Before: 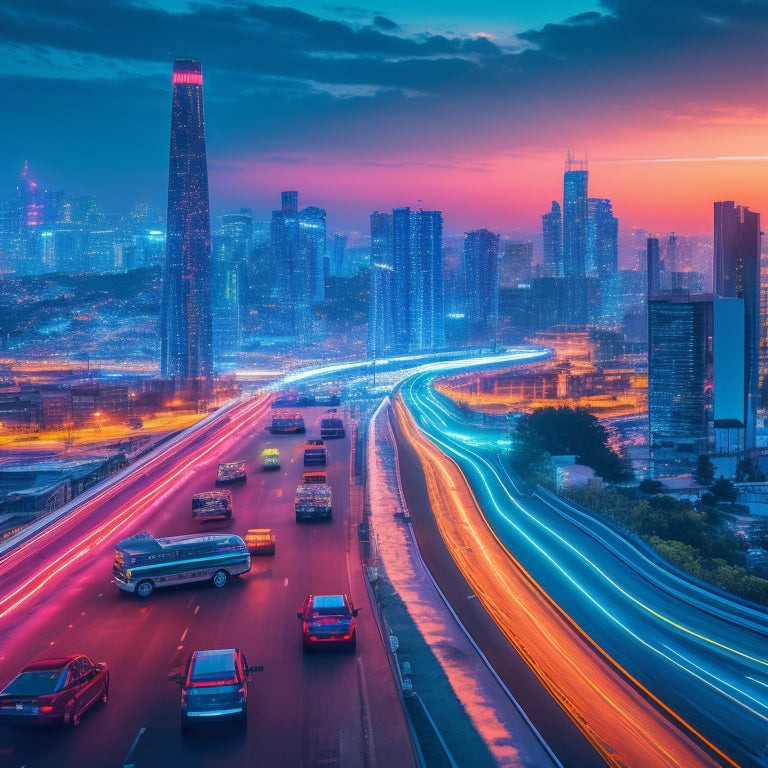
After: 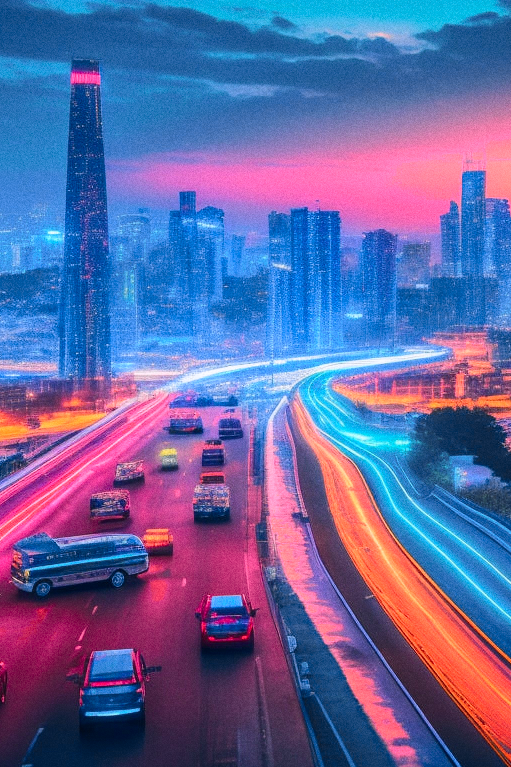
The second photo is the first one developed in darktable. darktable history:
crop and rotate: left 13.409%, right 19.924%
tone curve: curves: ch0 [(0, 0) (0.071, 0.047) (0.266, 0.26) (0.483, 0.554) (0.753, 0.811) (1, 0.983)]; ch1 [(0, 0) (0.346, 0.307) (0.408, 0.387) (0.463, 0.465) (0.482, 0.493) (0.502, 0.5) (0.517, 0.502) (0.55, 0.548) (0.597, 0.61) (0.651, 0.698) (1, 1)]; ch2 [(0, 0) (0.346, 0.34) (0.434, 0.46) (0.485, 0.494) (0.5, 0.494) (0.517, 0.506) (0.526, 0.545) (0.583, 0.61) (0.625, 0.659) (1, 1)], color space Lab, independent channels, preserve colors none
white balance: red 1.05, blue 1.072
grain: coarseness 0.09 ISO
